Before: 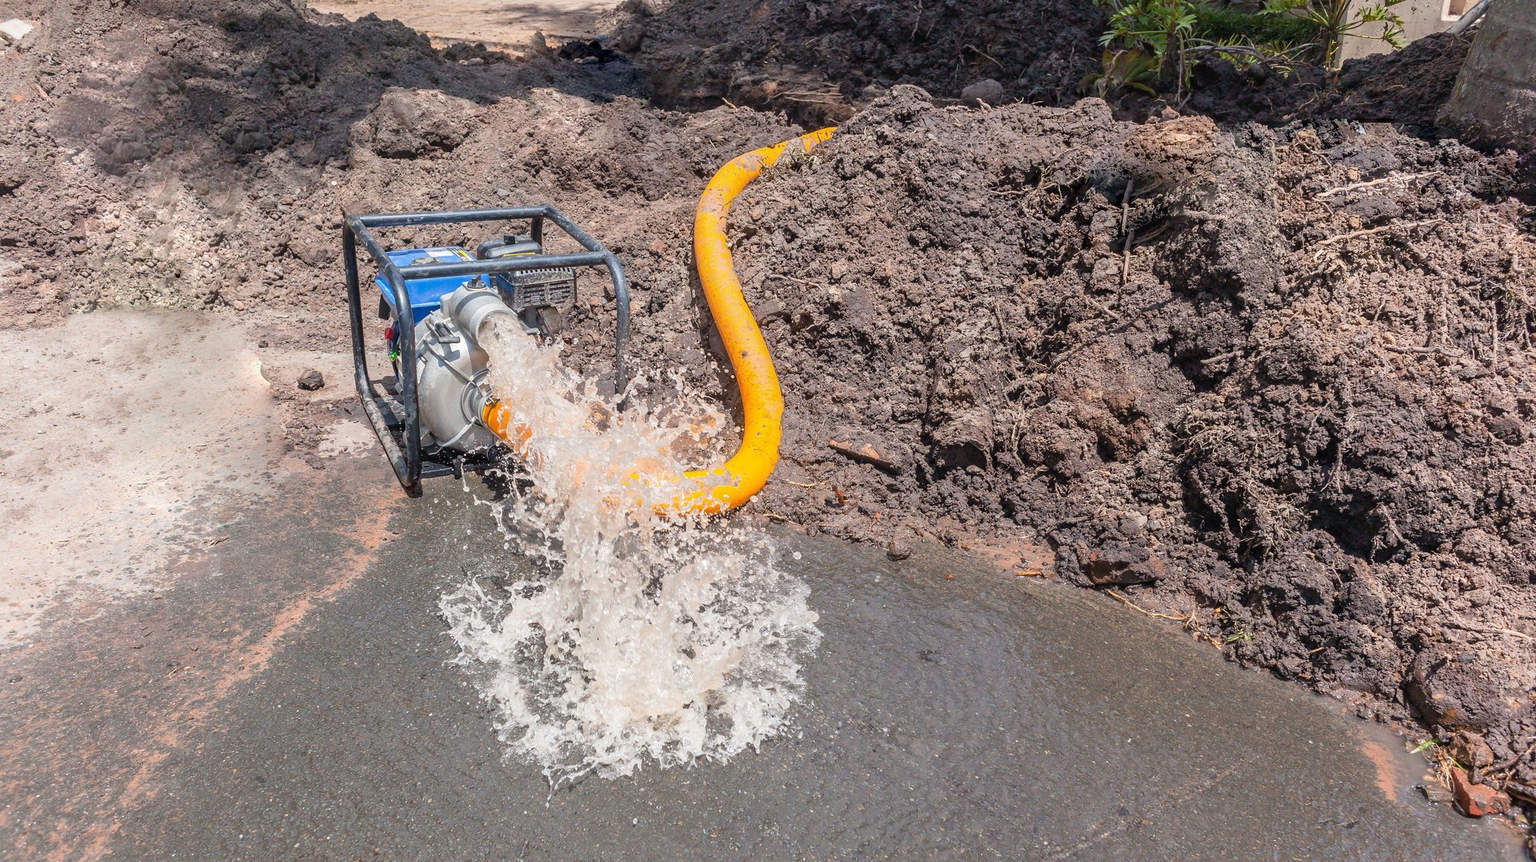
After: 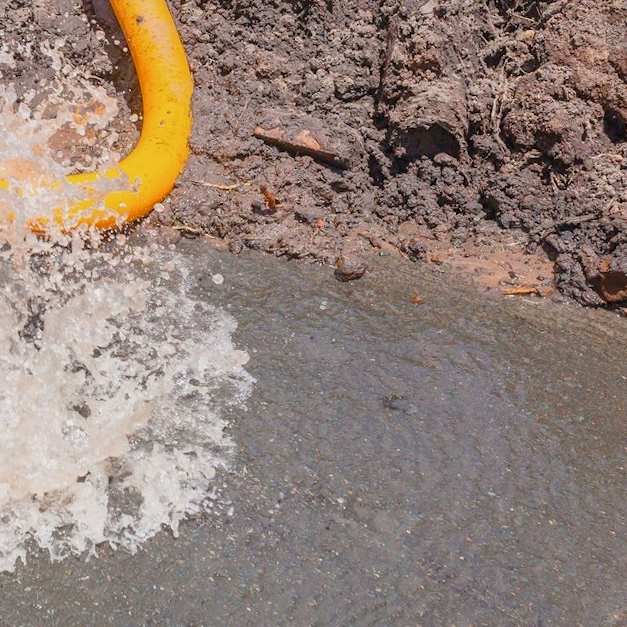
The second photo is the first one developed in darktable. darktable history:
color balance rgb: shadows lift › chroma 1%, shadows lift › hue 113°, highlights gain › chroma 0.2%, highlights gain › hue 333°, perceptual saturation grading › global saturation 20%, perceptual saturation grading › highlights -25%, perceptual saturation grading › shadows 25%, contrast -10%
rotate and perspective: rotation -2.12°, lens shift (vertical) 0.009, lens shift (horizontal) -0.008, automatic cropping original format, crop left 0.036, crop right 0.964, crop top 0.05, crop bottom 0.959
crop: left 40.878%, top 39.176%, right 25.993%, bottom 3.081%
